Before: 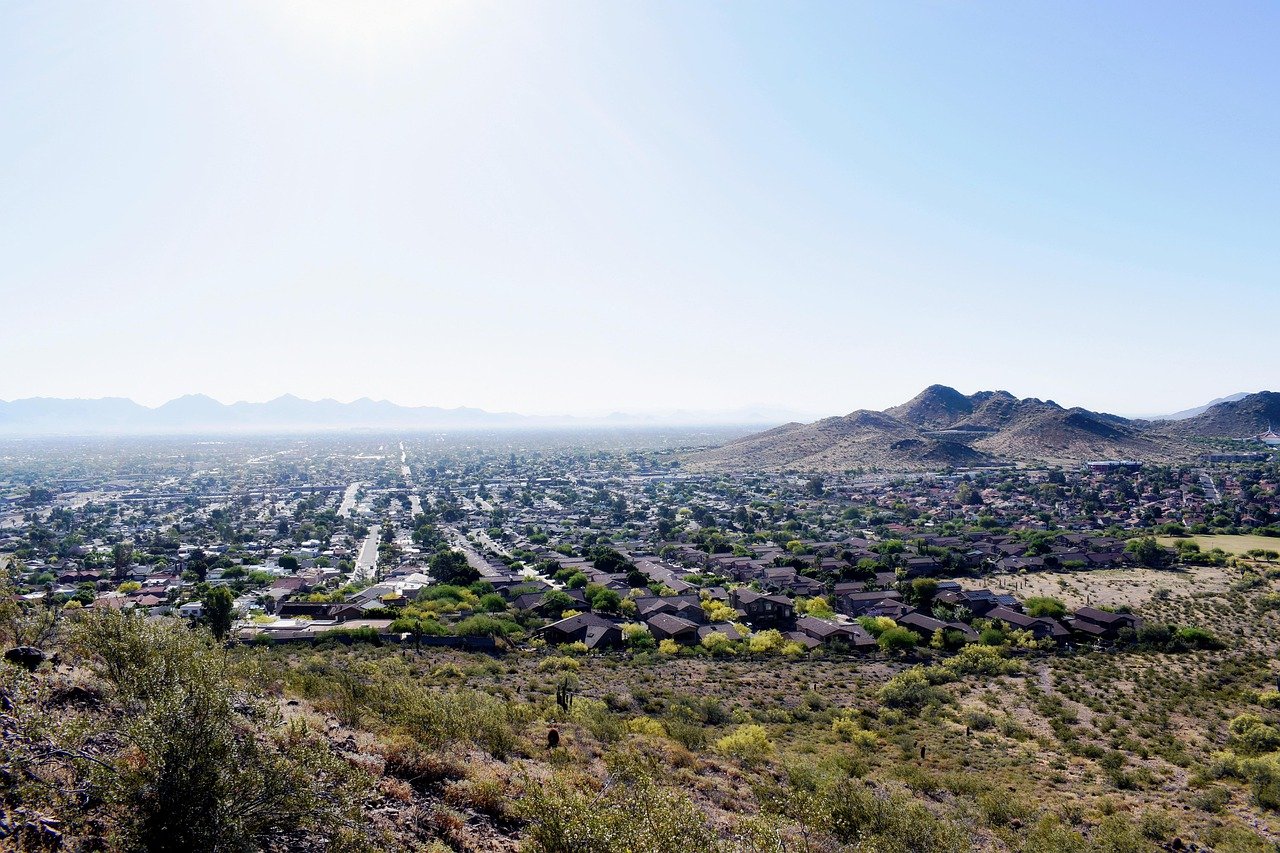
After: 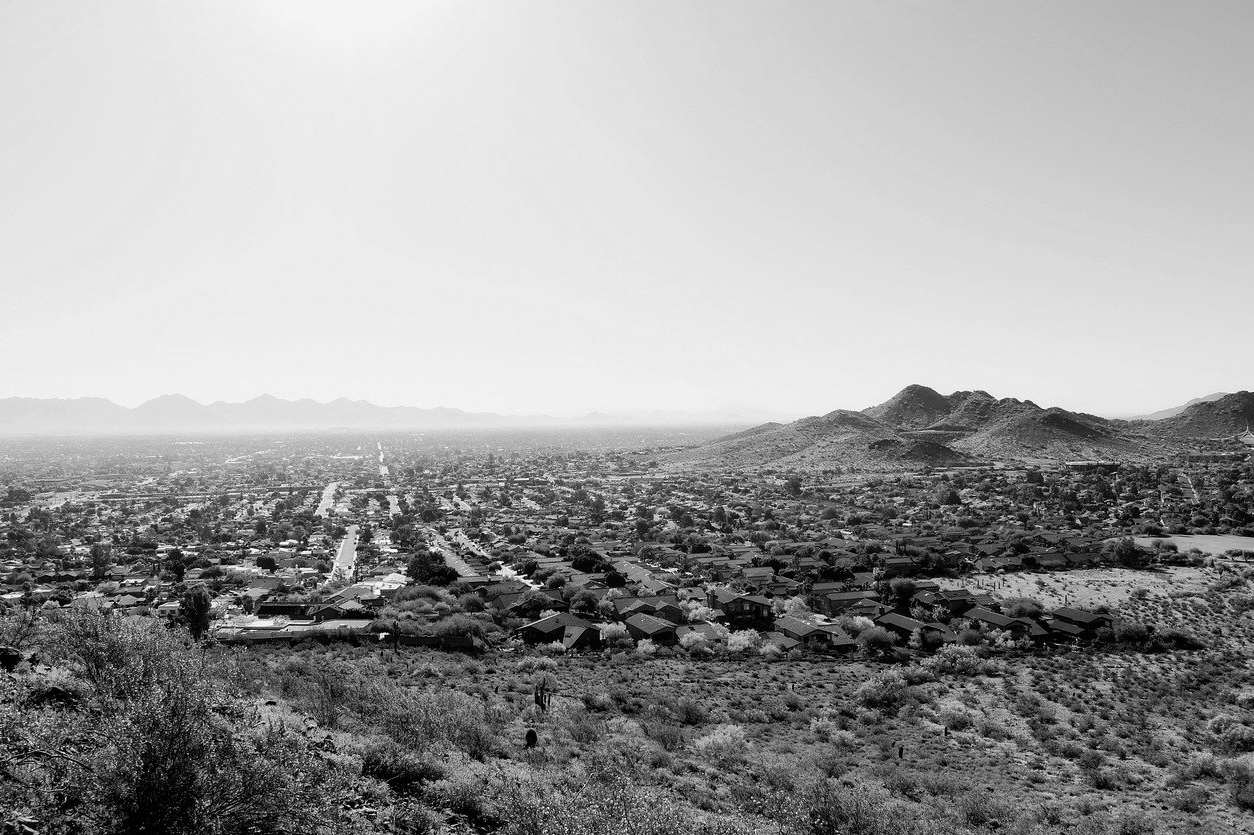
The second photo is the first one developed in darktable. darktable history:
tone equalizer: on, module defaults
crop: left 1.743%, right 0.268%, bottom 2.011%
monochrome: a -35.87, b 49.73, size 1.7
color correction: highlights a* -0.482, highlights b* 9.48, shadows a* -9.48, shadows b* 0.803
